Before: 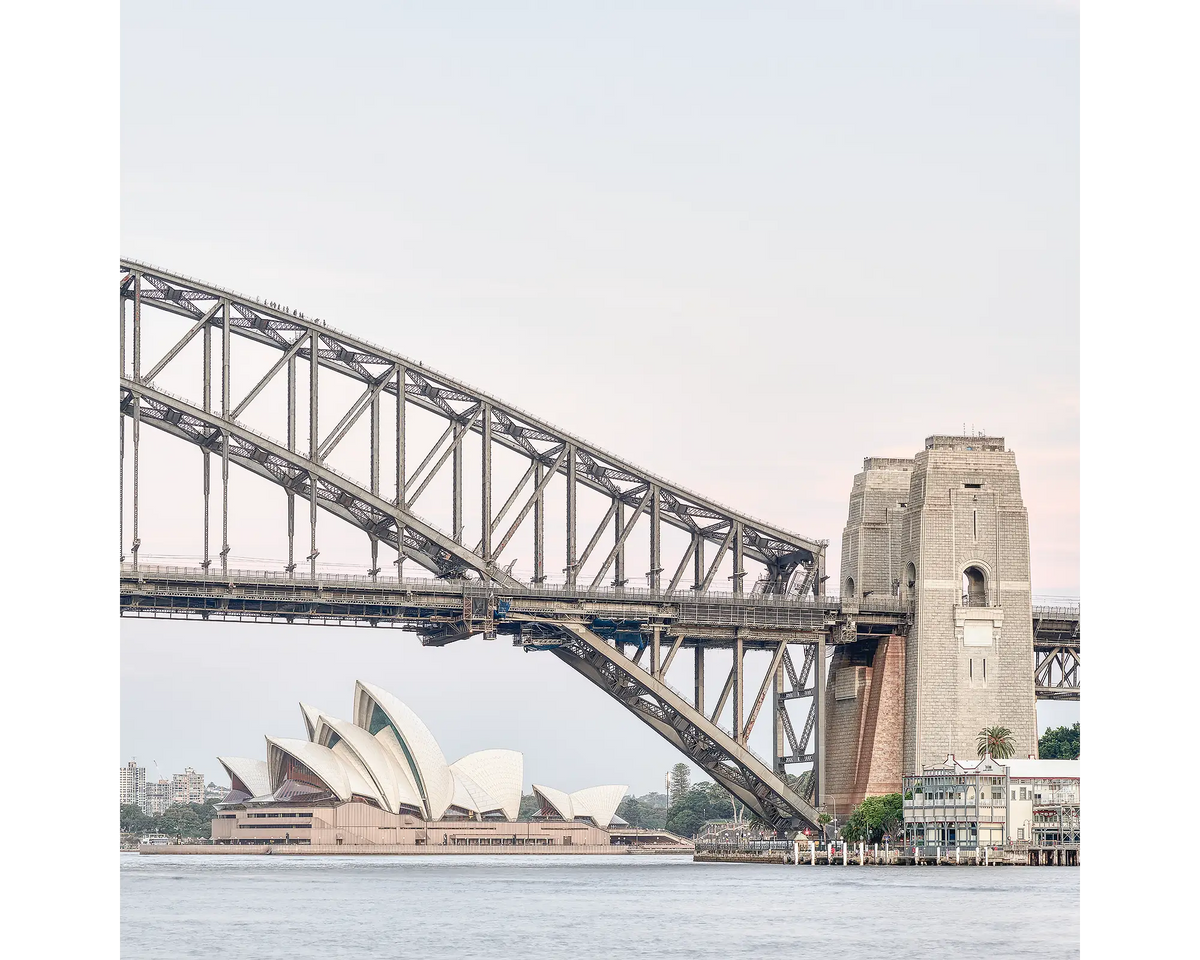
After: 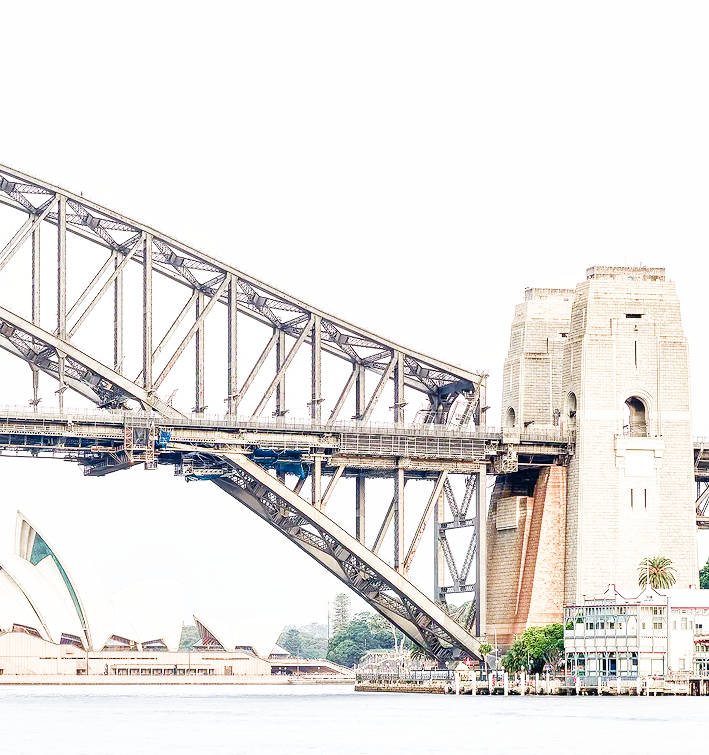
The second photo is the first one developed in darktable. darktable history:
velvia: on, module defaults
local contrast: mode bilateral grid, contrast 15, coarseness 36, detail 105%, midtone range 0.2
crop and rotate: left 28.256%, top 17.734%, right 12.656%, bottom 3.573%
base curve: curves: ch0 [(0, 0) (0.007, 0.004) (0.027, 0.03) (0.046, 0.07) (0.207, 0.54) (0.442, 0.872) (0.673, 0.972) (1, 1)], preserve colors none
